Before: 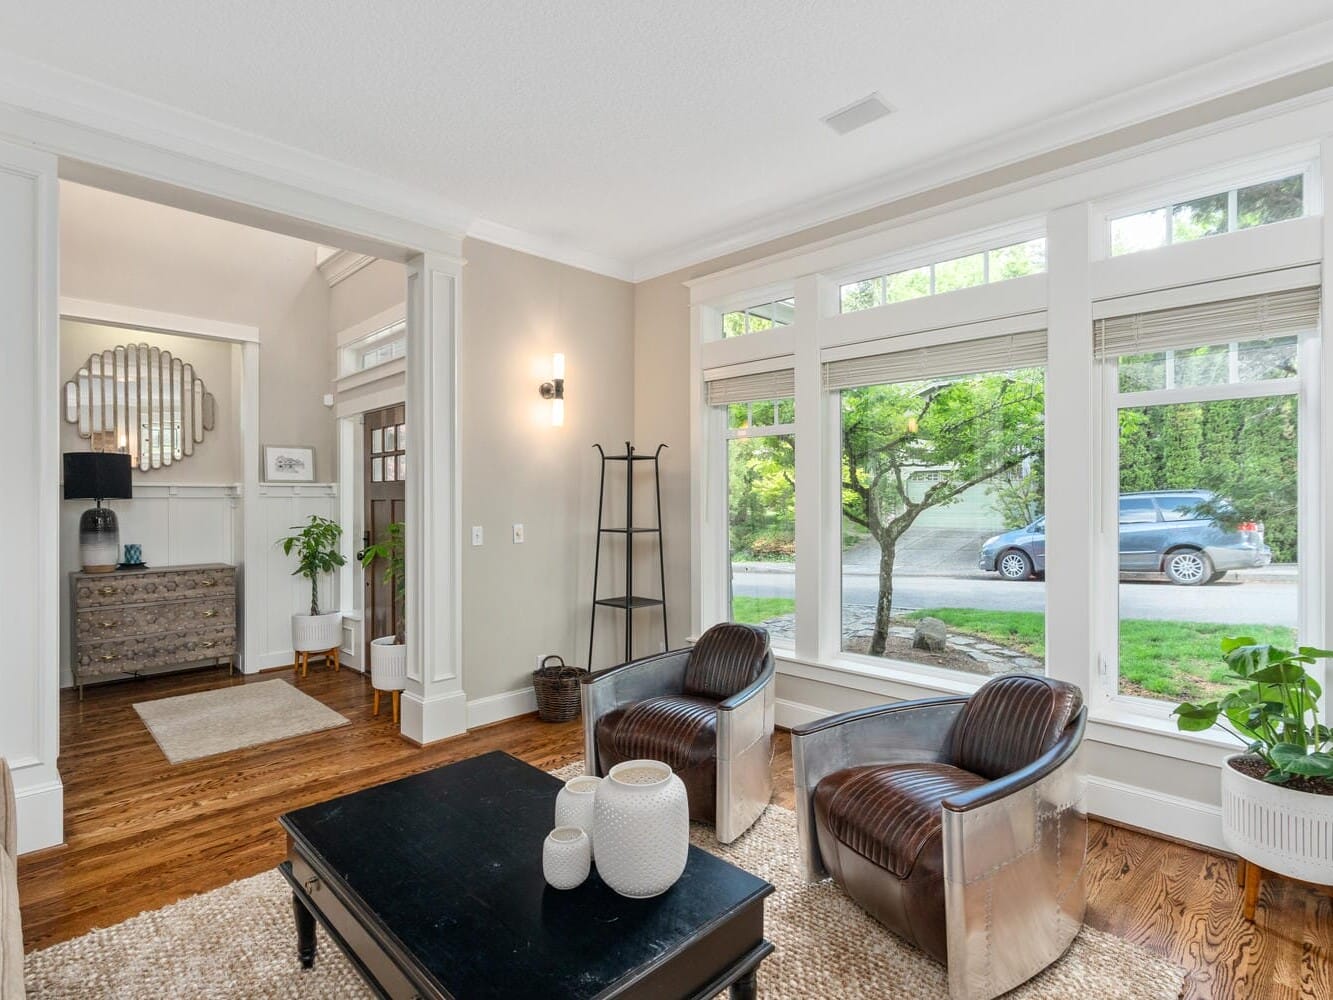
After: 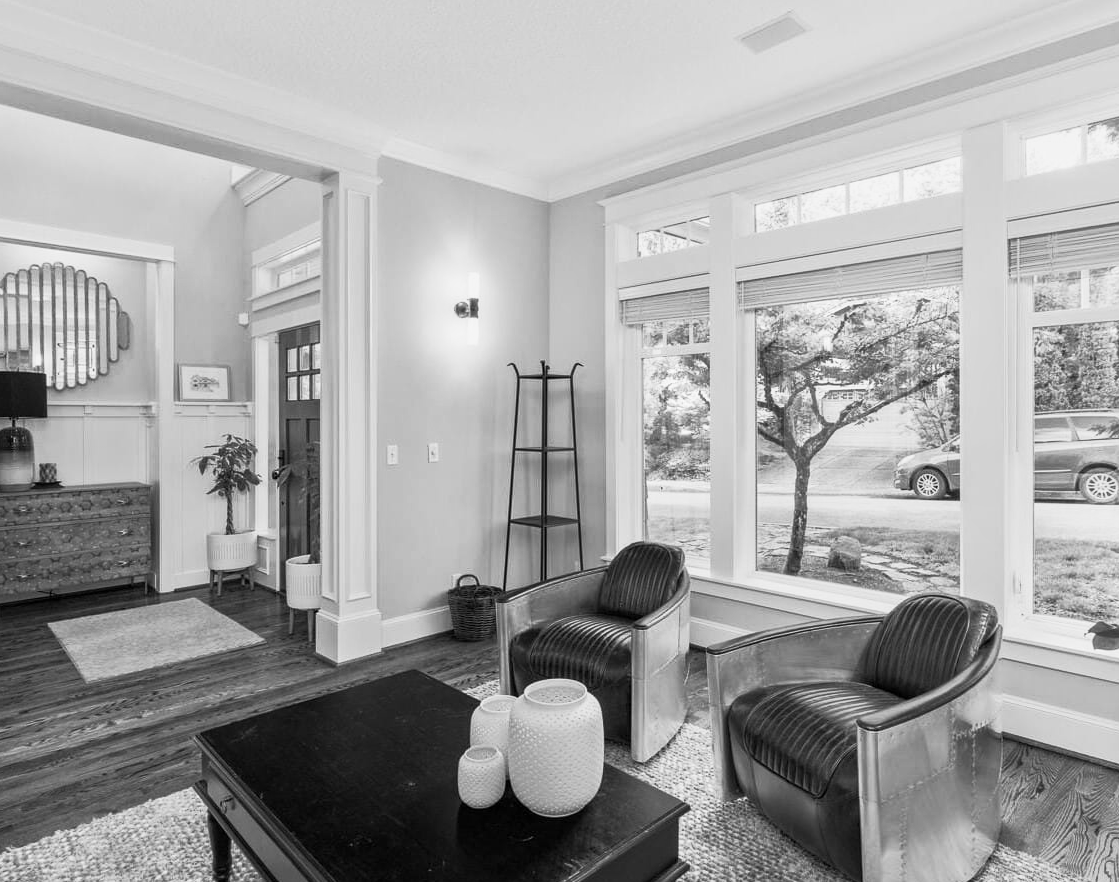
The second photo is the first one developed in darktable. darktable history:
base curve: curves: ch0 [(0, 0) (0.257, 0.25) (0.482, 0.586) (0.757, 0.871) (1, 1)]
color balance rgb: perceptual saturation grading › global saturation 45%, perceptual saturation grading › highlights -25%, perceptual saturation grading › shadows 50%, perceptual brilliance grading › global brilliance 3%, global vibrance 3%
crop: left 6.446%, top 8.188%, right 9.538%, bottom 3.548%
monochrome: a -71.75, b 75.82
